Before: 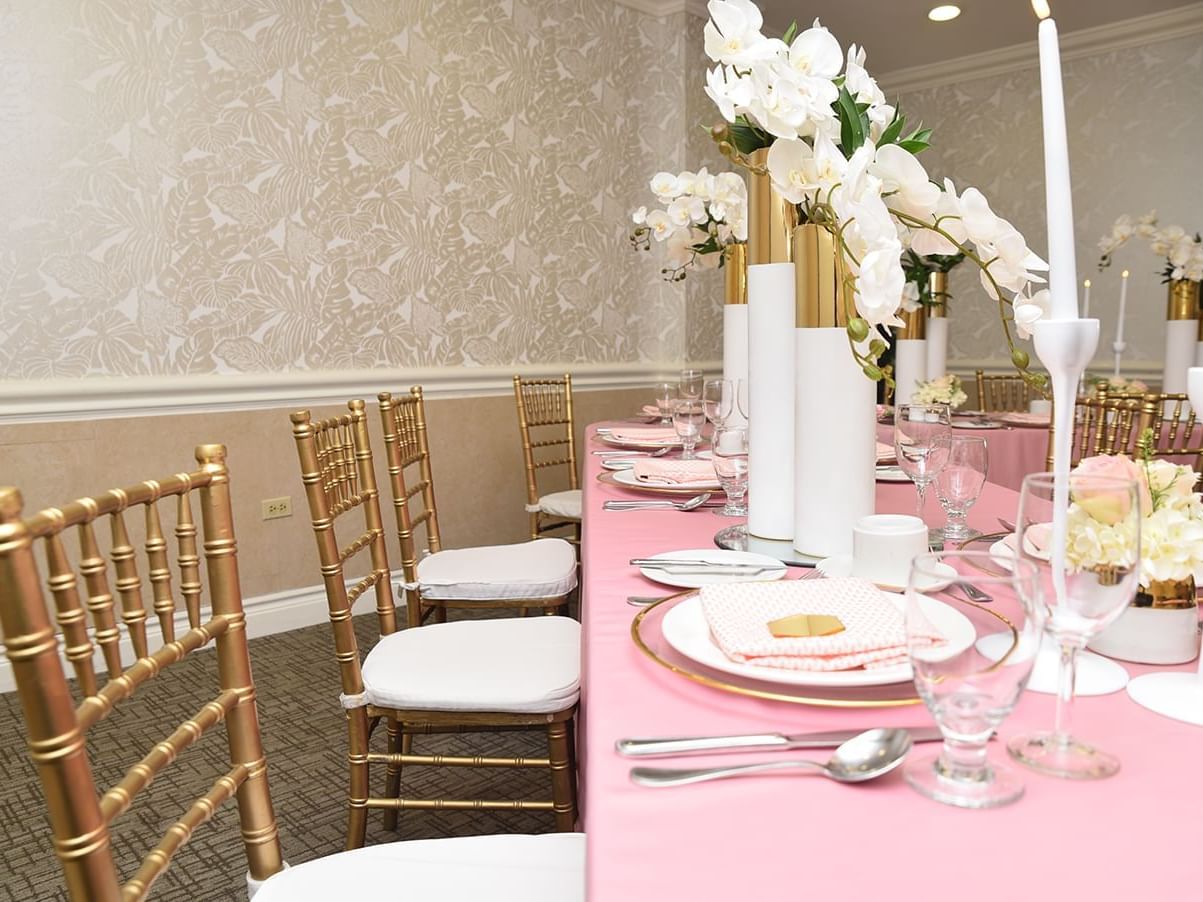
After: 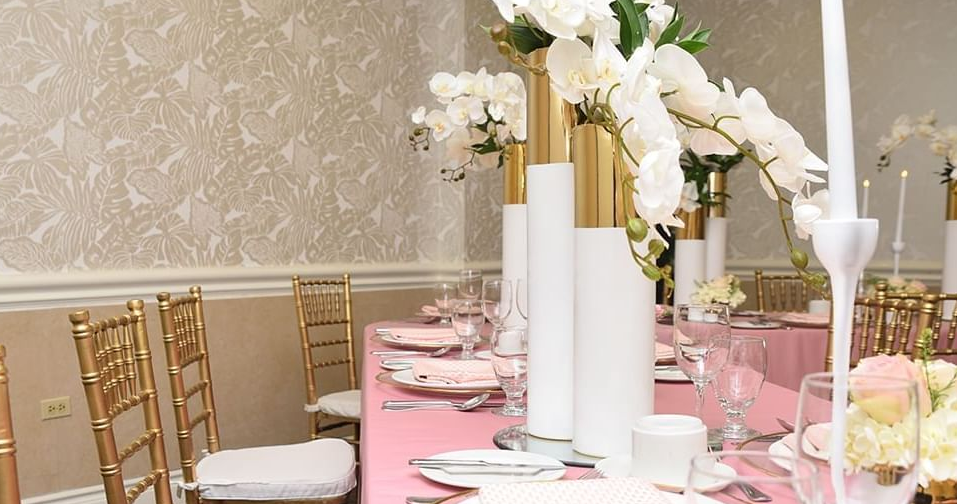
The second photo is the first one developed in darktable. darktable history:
crop: left 18.405%, top 11.106%, right 1.986%, bottom 32.976%
color zones: curves: ch0 [(0, 0.5) (0.143, 0.5) (0.286, 0.5) (0.429, 0.5) (0.62, 0.489) (0.714, 0.445) (0.844, 0.496) (1, 0.5)]; ch1 [(0, 0.5) (0.143, 0.5) (0.286, 0.5) (0.429, 0.5) (0.571, 0.5) (0.714, 0.523) (0.857, 0.5) (1, 0.5)]
